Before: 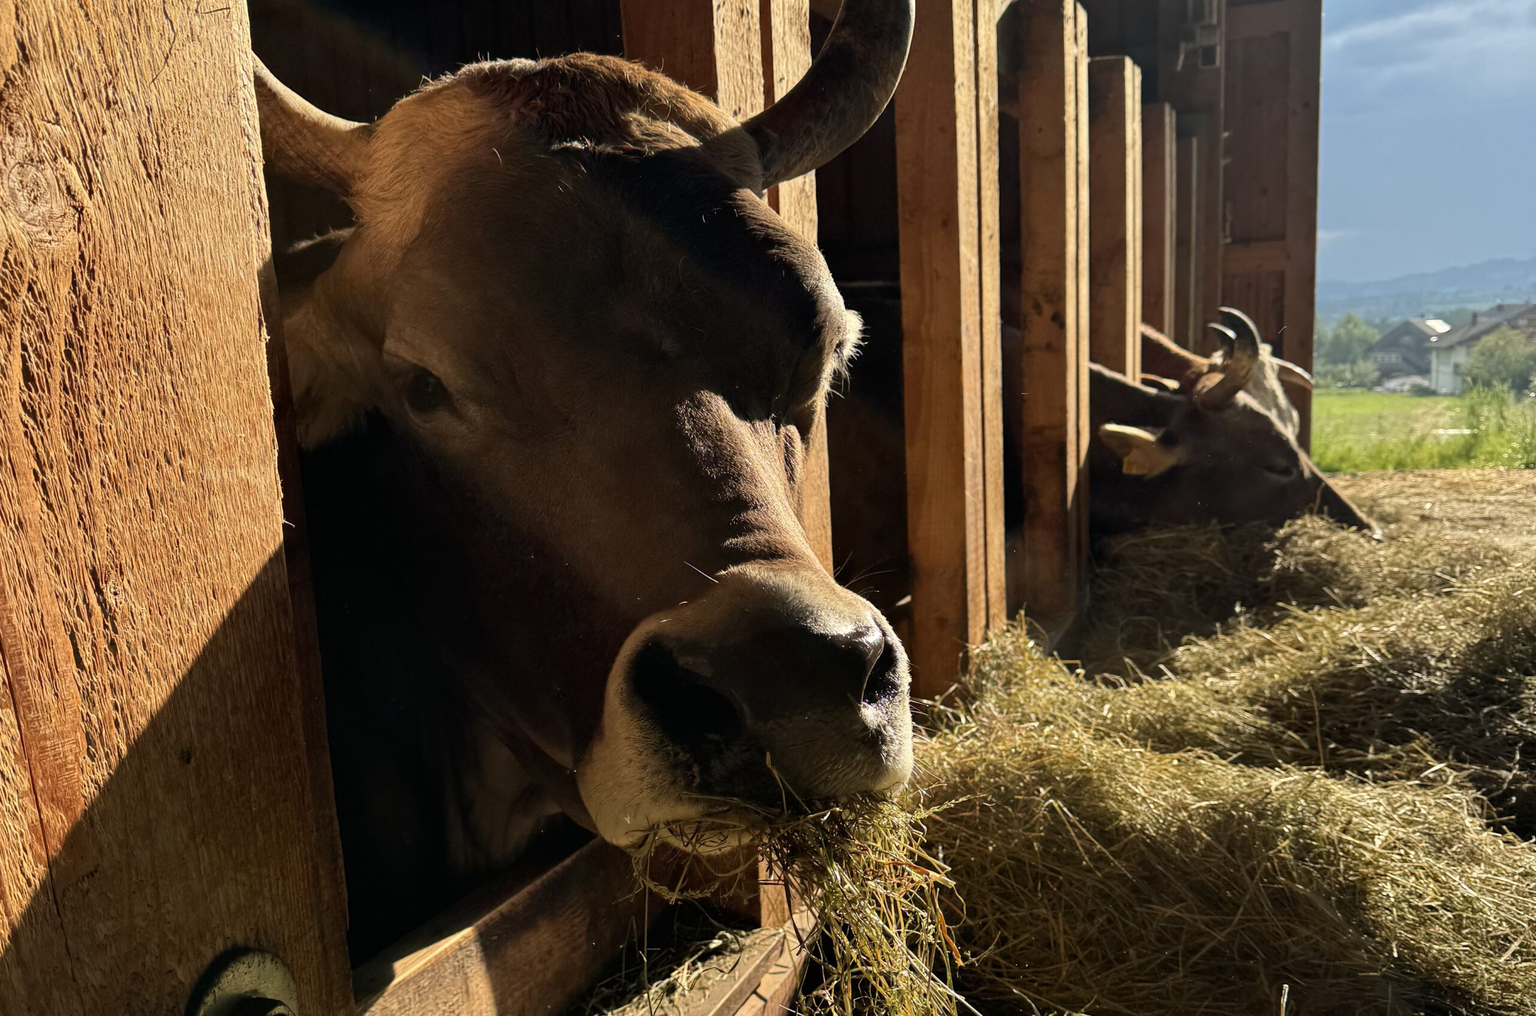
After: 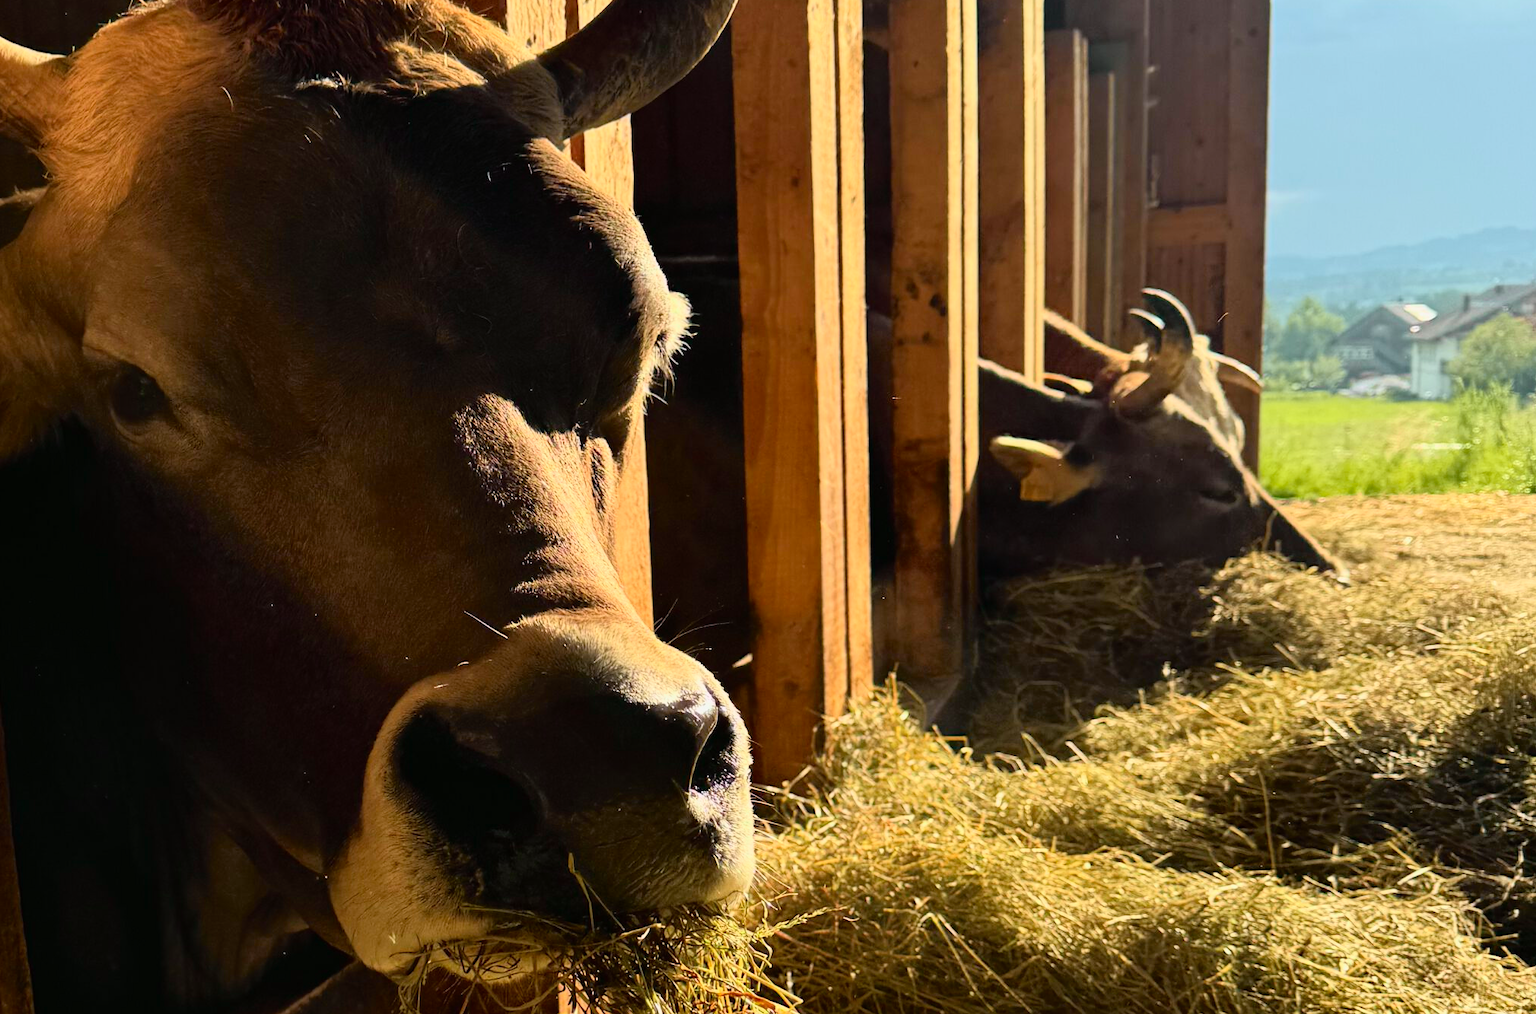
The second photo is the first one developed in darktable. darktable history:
tone curve: curves: ch0 [(0, 0.005) (0.103, 0.097) (0.18, 0.22) (0.4, 0.485) (0.5, 0.612) (0.668, 0.787) (0.823, 0.894) (1, 0.971)]; ch1 [(0, 0) (0.172, 0.123) (0.324, 0.253) (0.396, 0.388) (0.478, 0.461) (0.499, 0.498) (0.522, 0.528) (0.618, 0.649) (0.753, 0.821) (1, 1)]; ch2 [(0, 0) (0.411, 0.424) (0.496, 0.501) (0.515, 0.514) (0.555, 0.585) (0.641, 0.69) (1, 1)], color space Lab, independent channels, preserve colors none
crop and rotate: left 20.74%, top 7.912%, right 0.375%, bottom 13.378%
